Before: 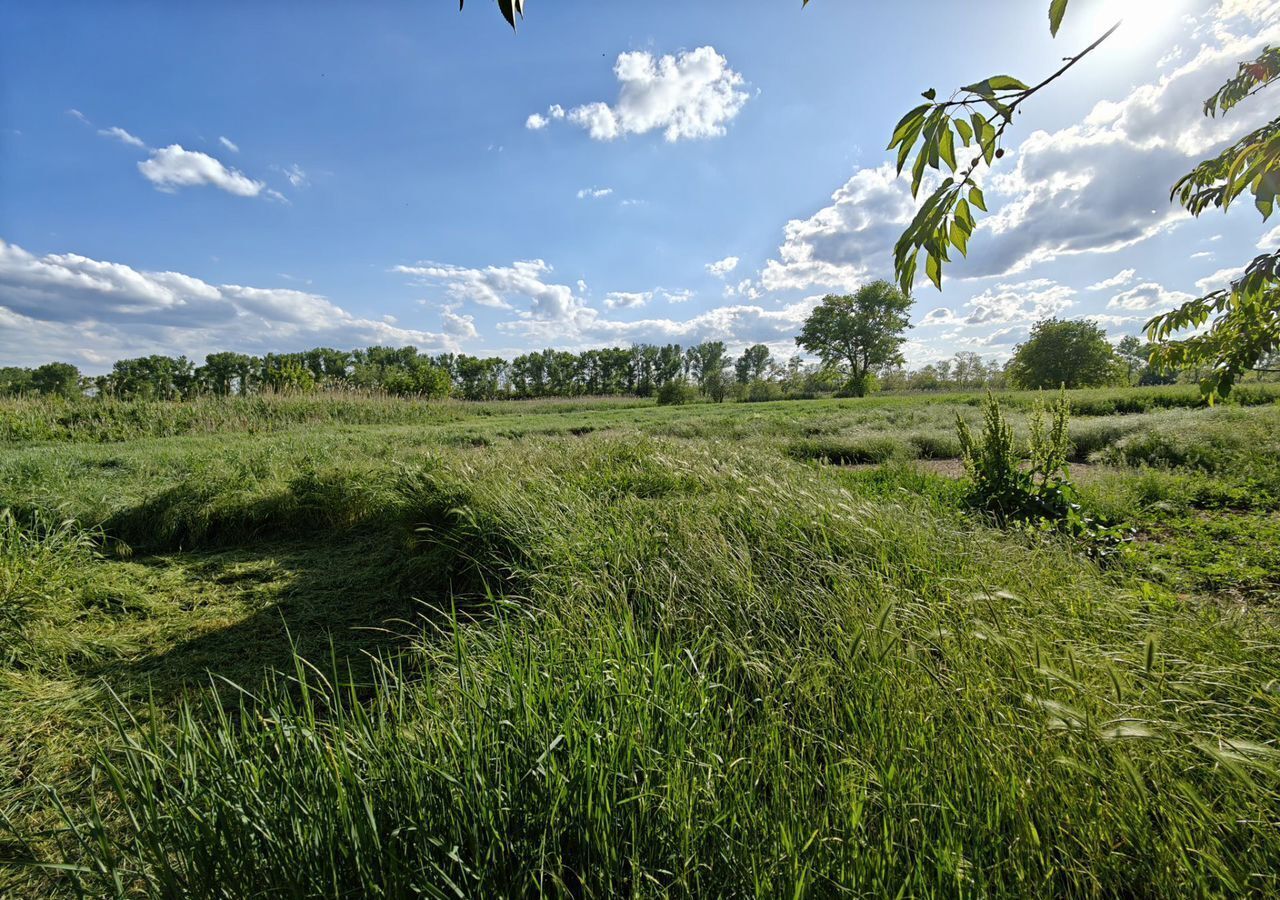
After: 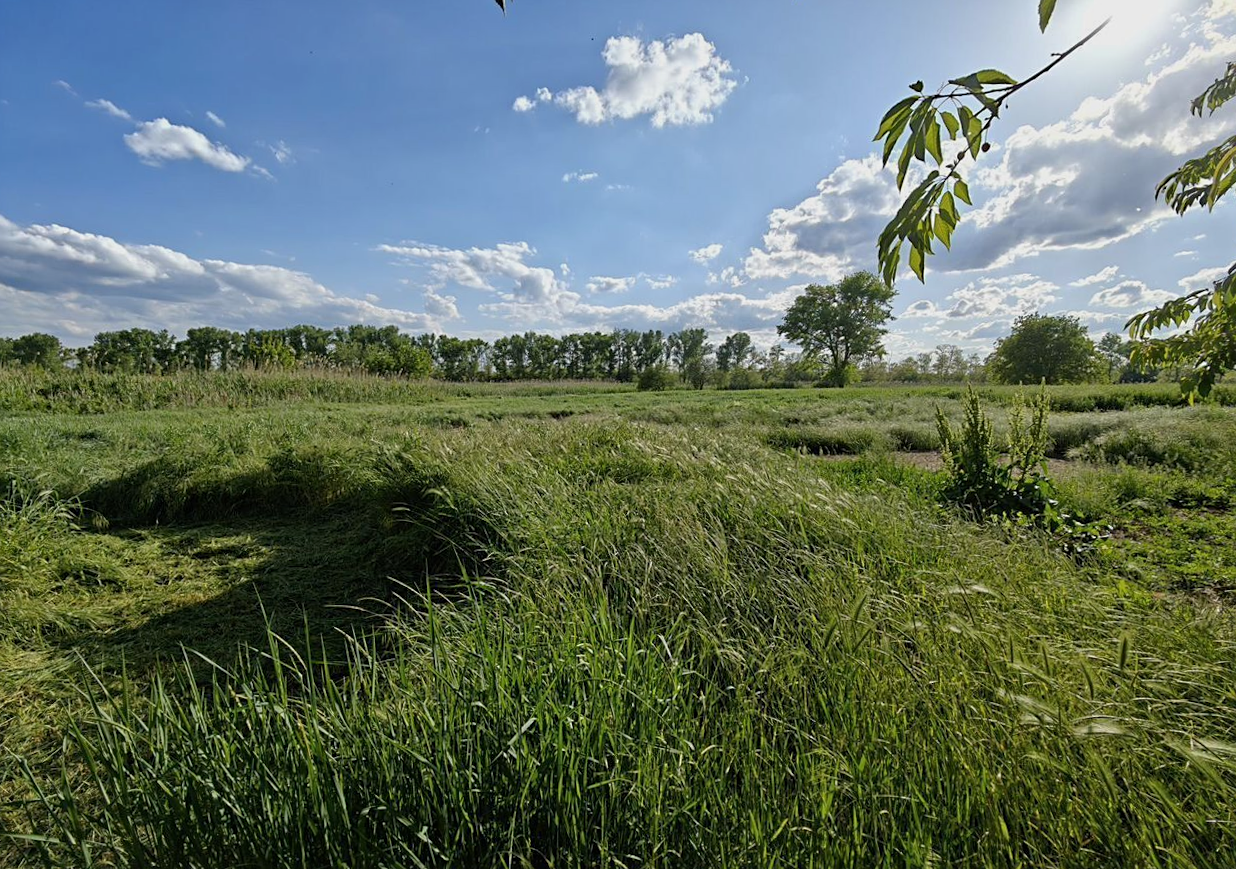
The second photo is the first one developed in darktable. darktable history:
sharpen: amount 0.216
exposure: exposure -0.274 EV, compensate highlight preservation false
crop and rotate: angle -1.41°
